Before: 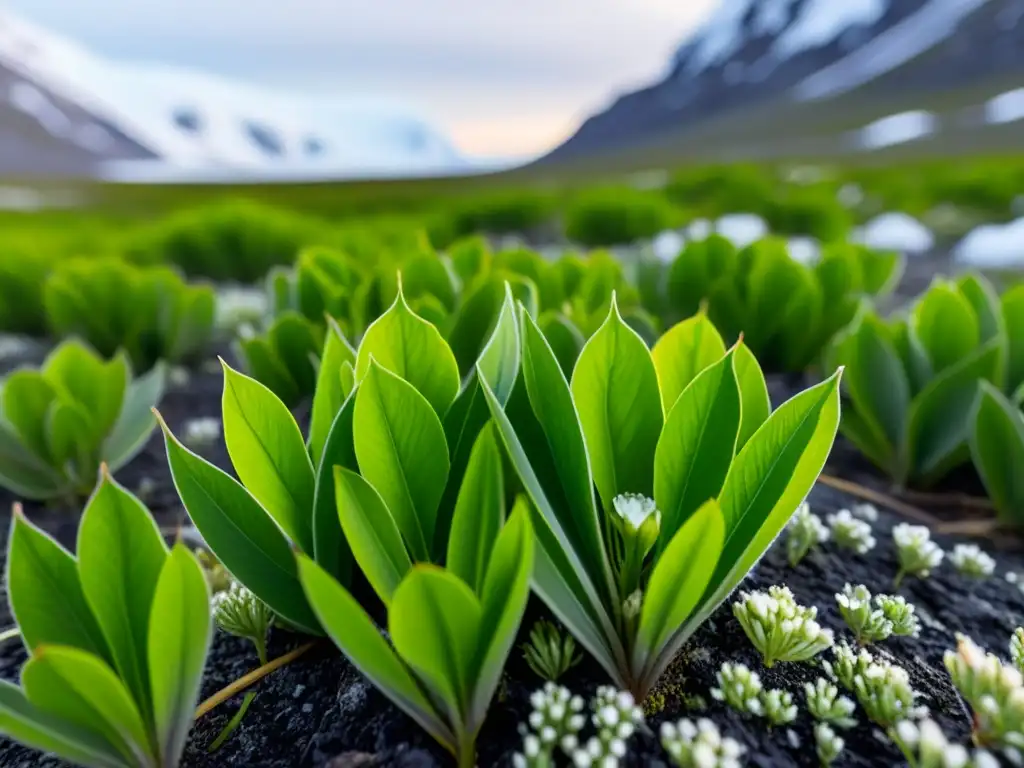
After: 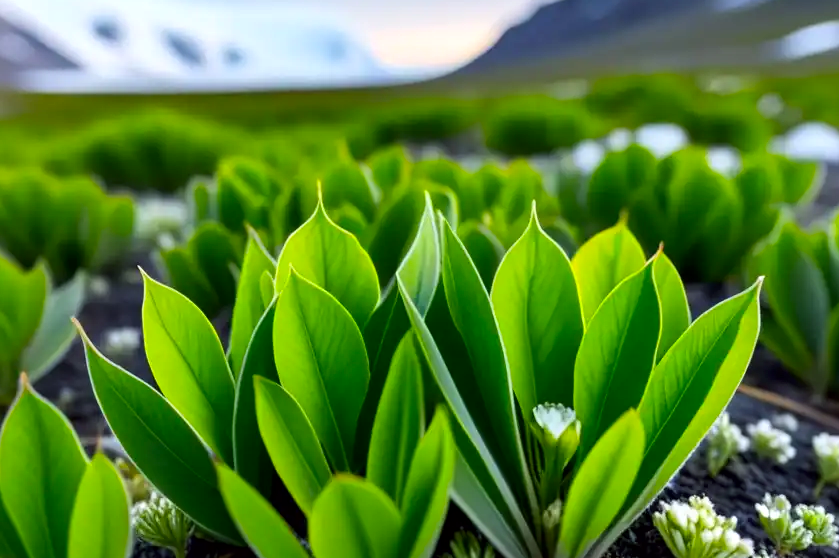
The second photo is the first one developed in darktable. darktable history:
color balance: lift [1, 1, 0.999, 1.001], gamma [1, 1.003, 1.005, 0.995], gain [1, 0.992, 0.988, 1.012], contrast 5%, output saturation 110%
local contrast: mode bilateral grid, contrast 20, coarseness 50, detail 130%, midtone range 0.2
crop: left 7.856%, top 11.836%, right 10.12%, bottom 15.387%
